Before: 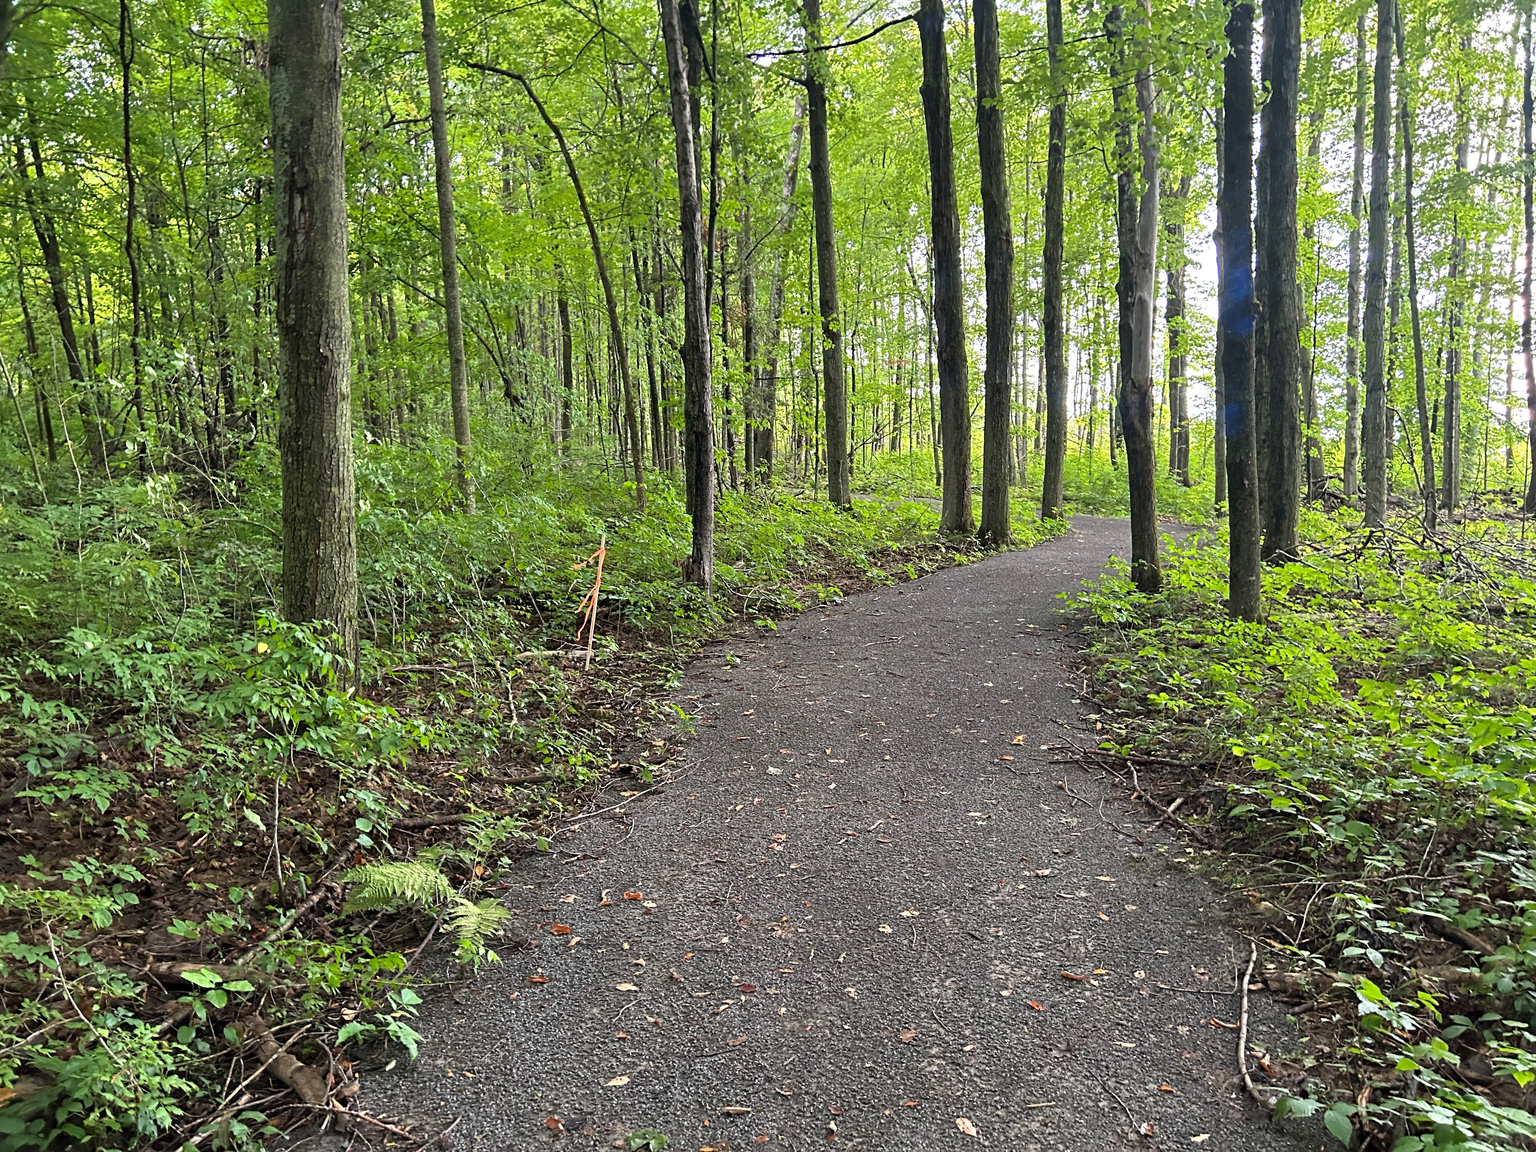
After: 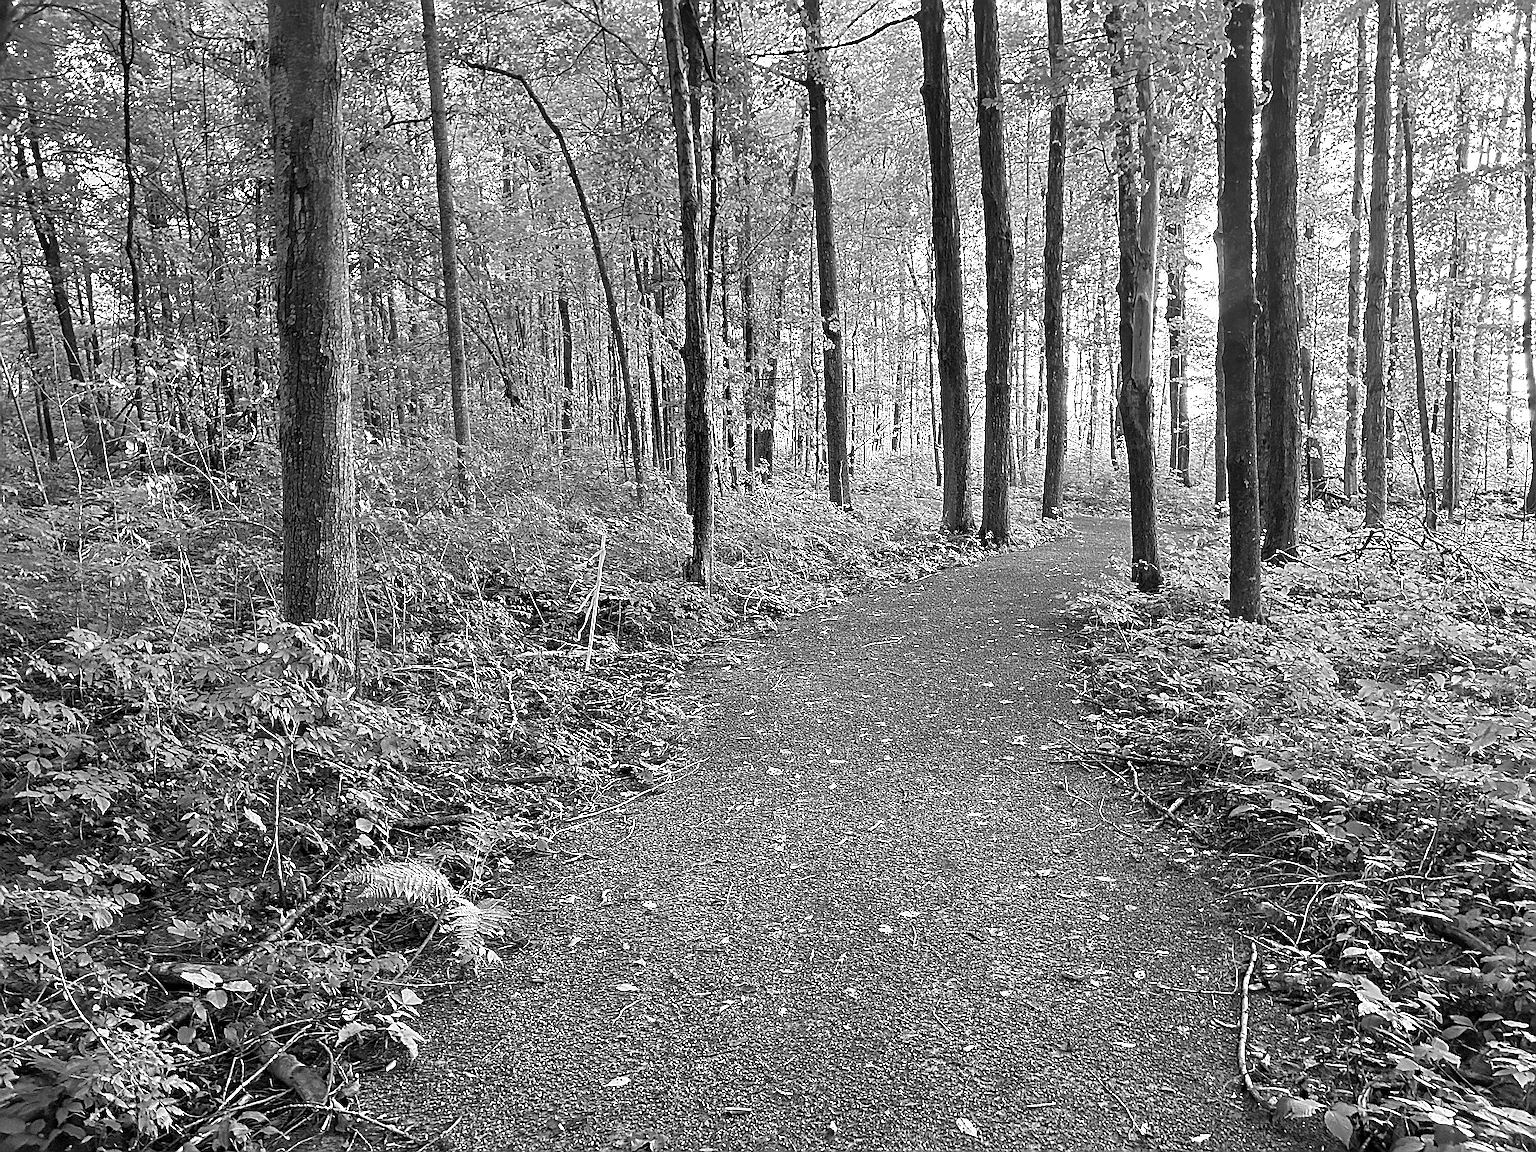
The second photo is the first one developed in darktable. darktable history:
sharpen: amount 2
monochrome: on, module defaults
